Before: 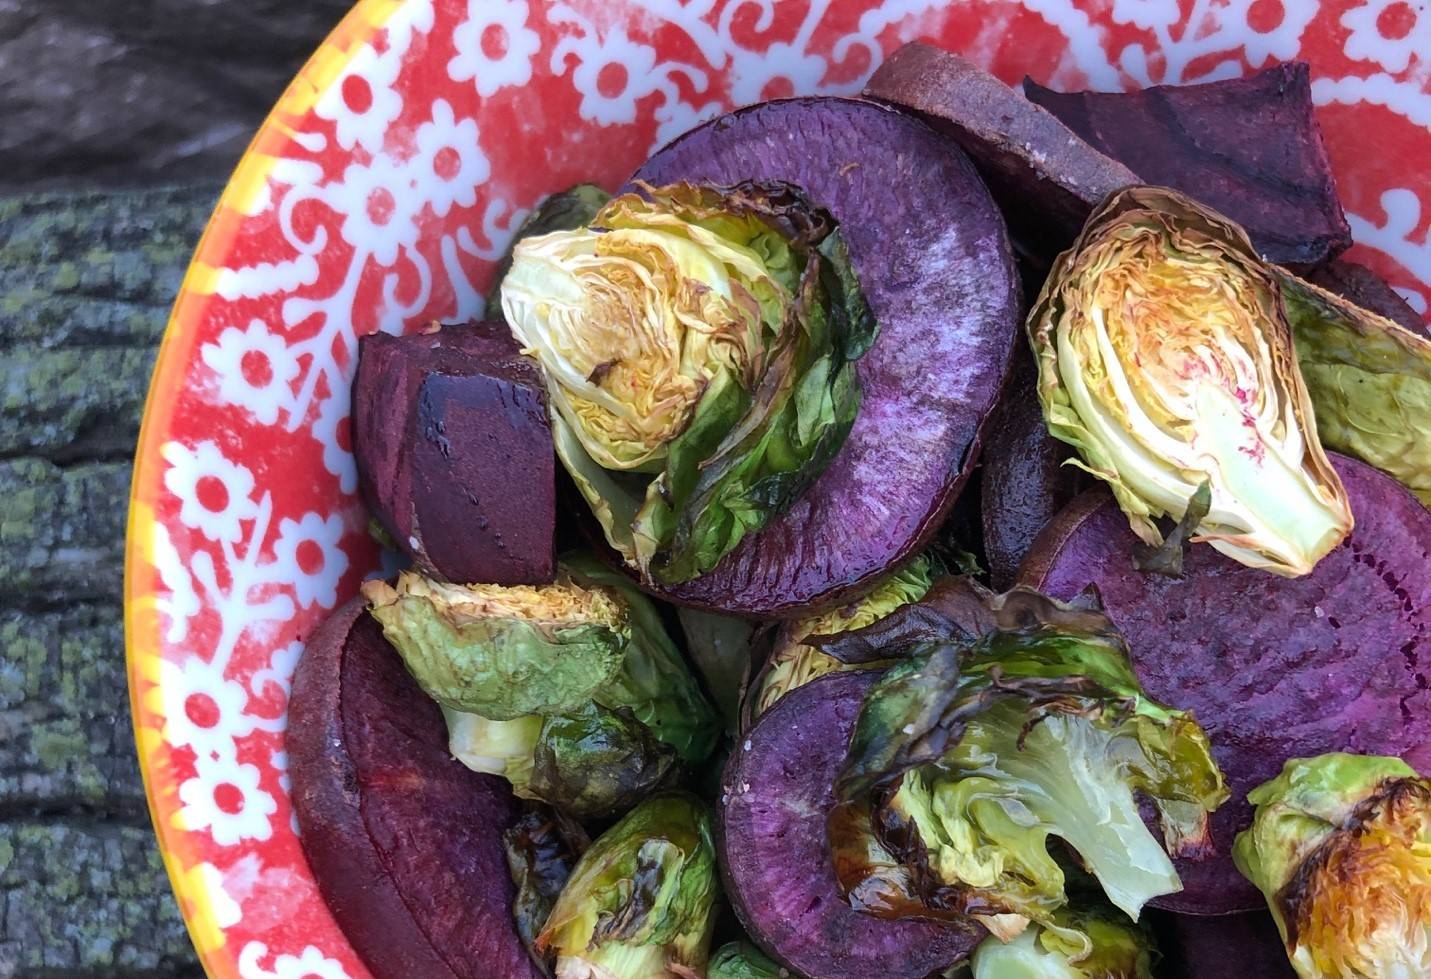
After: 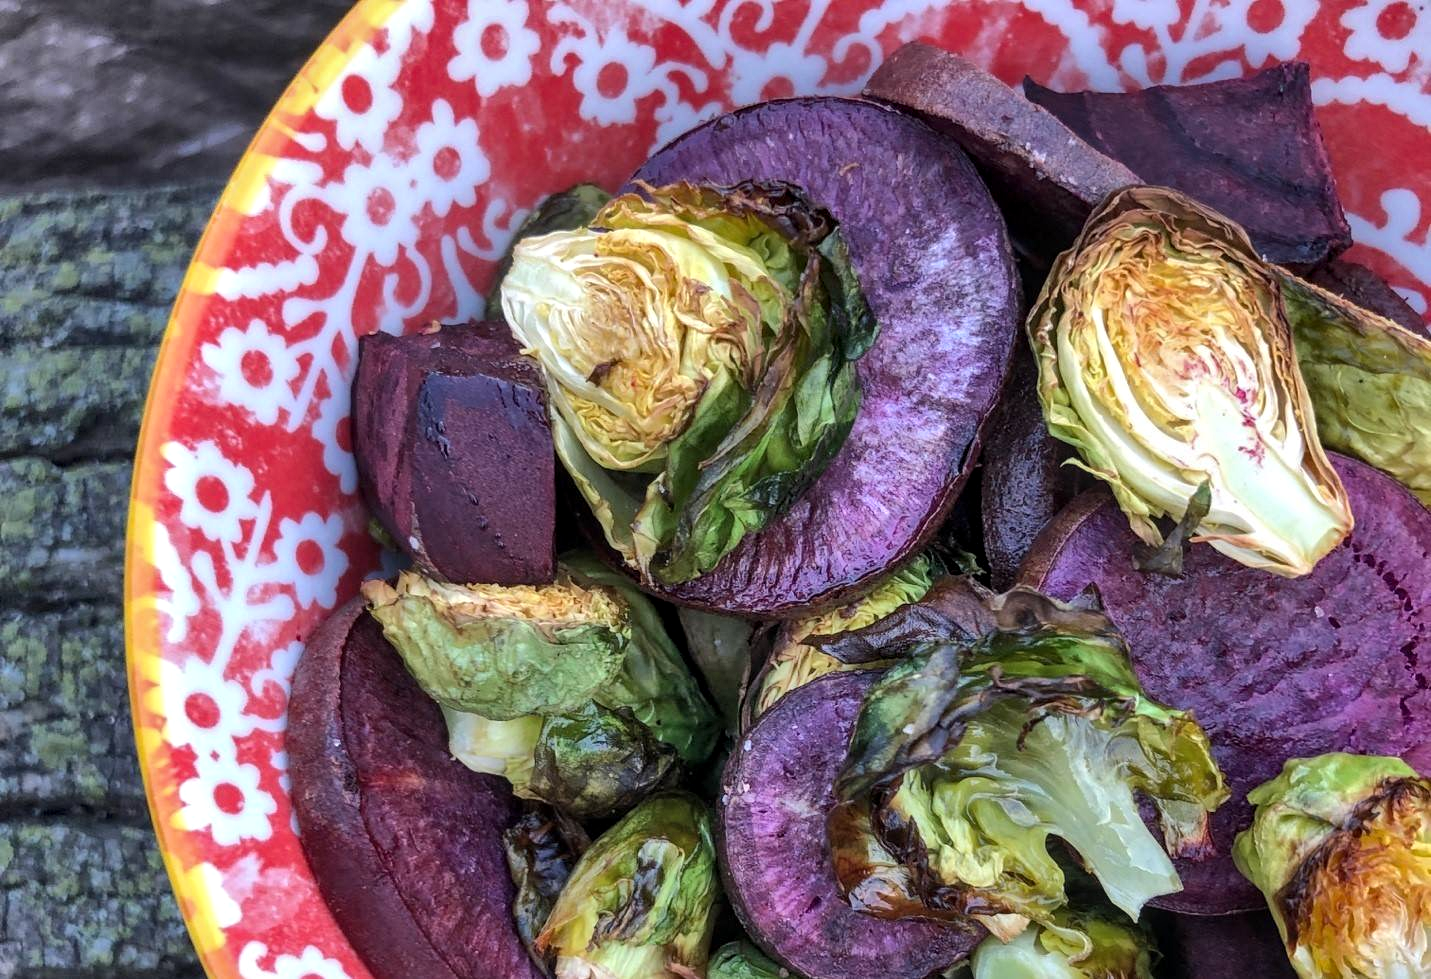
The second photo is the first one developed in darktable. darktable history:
local contrast: on, module defaults
shadows and highlights: shadows 74.29, highlights -60.91, soften with gaussian
